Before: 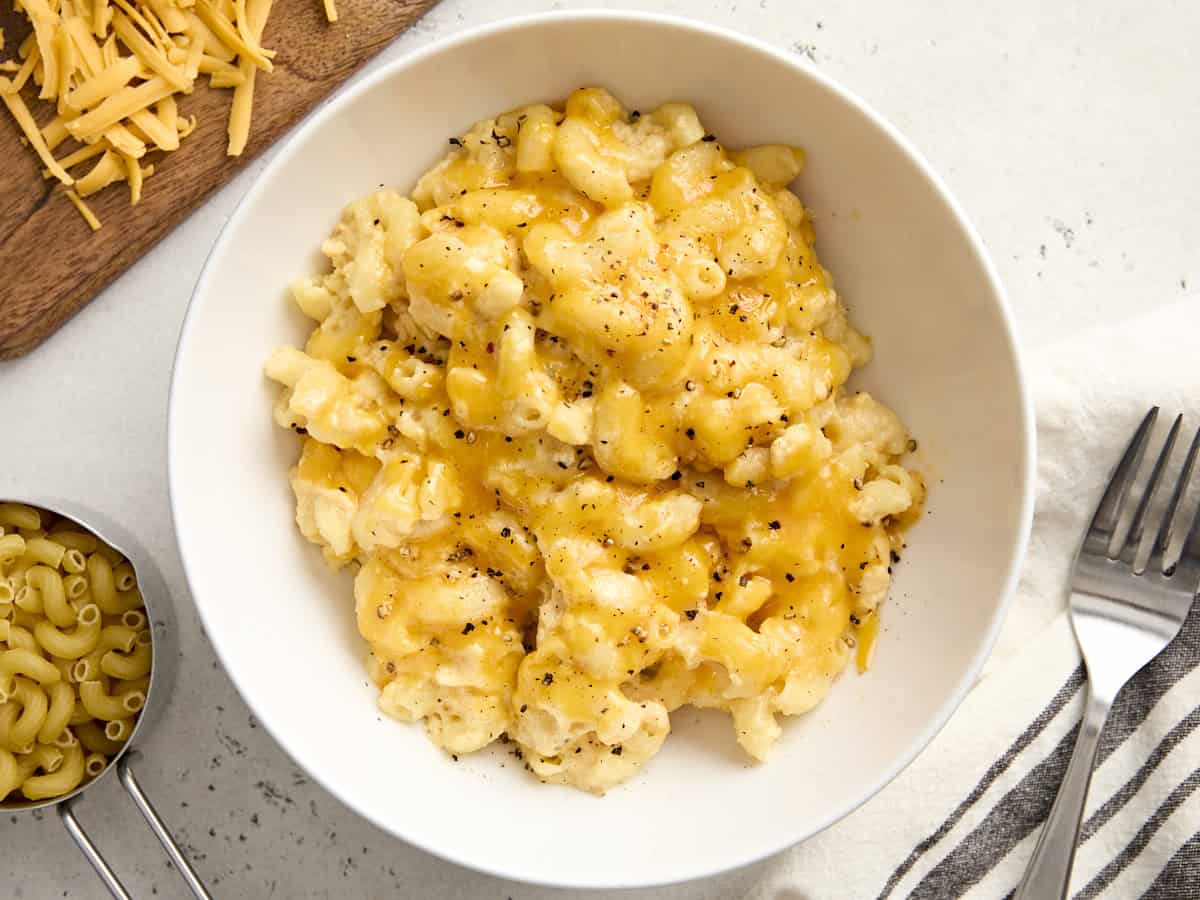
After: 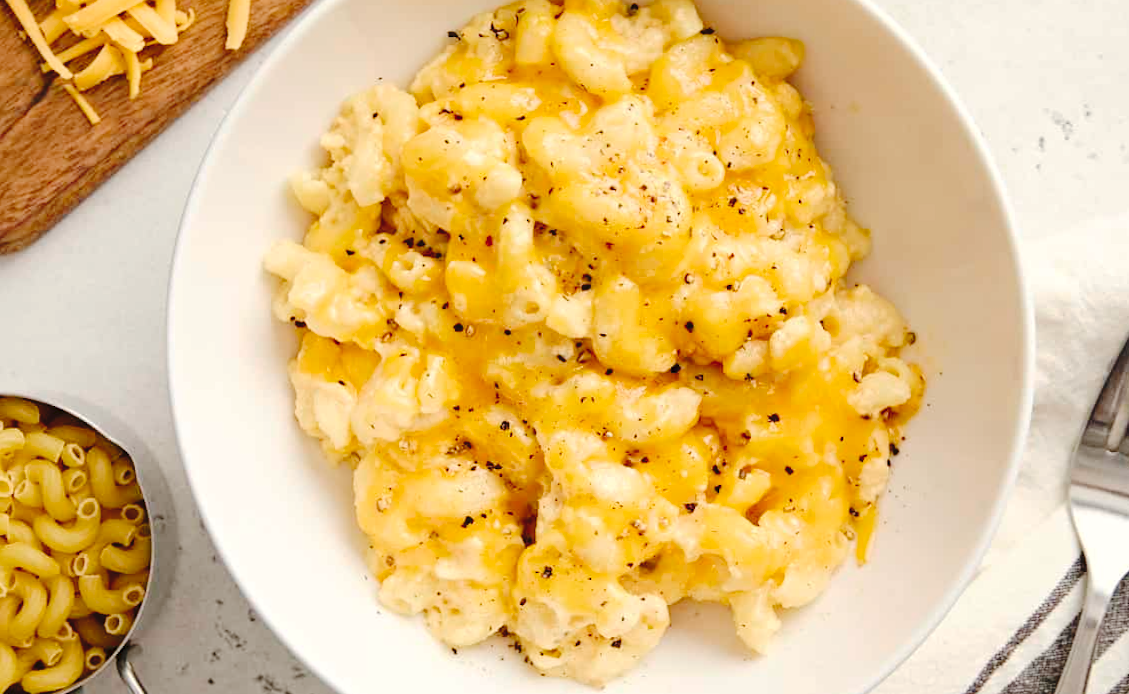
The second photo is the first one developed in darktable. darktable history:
crop and rotate: angle 0.095°, top 11.812%, right 5.661%, bottom 10.822%
tone curve: curves: ch0 [(0, 0) (0.003, 0.047) (0.011, 0.051) (0.025, 0.061) (0.044, 0.075) (0.069, 0.09) (0.1, 0.102) (0.136, 0.125) (0.177, 0.173) (0.224, 0.226) (0.277, 0.303) (0.335, 0.388) (0.399, 0.469) (0.468, 0.545) (0.543, 0.623) (0.623, 0.695) (0.709, 0.766) (0.801, 0.832) (0.898, 0.905) (1, 1)], preserve colors none
color correction: highlights b* 2.91
